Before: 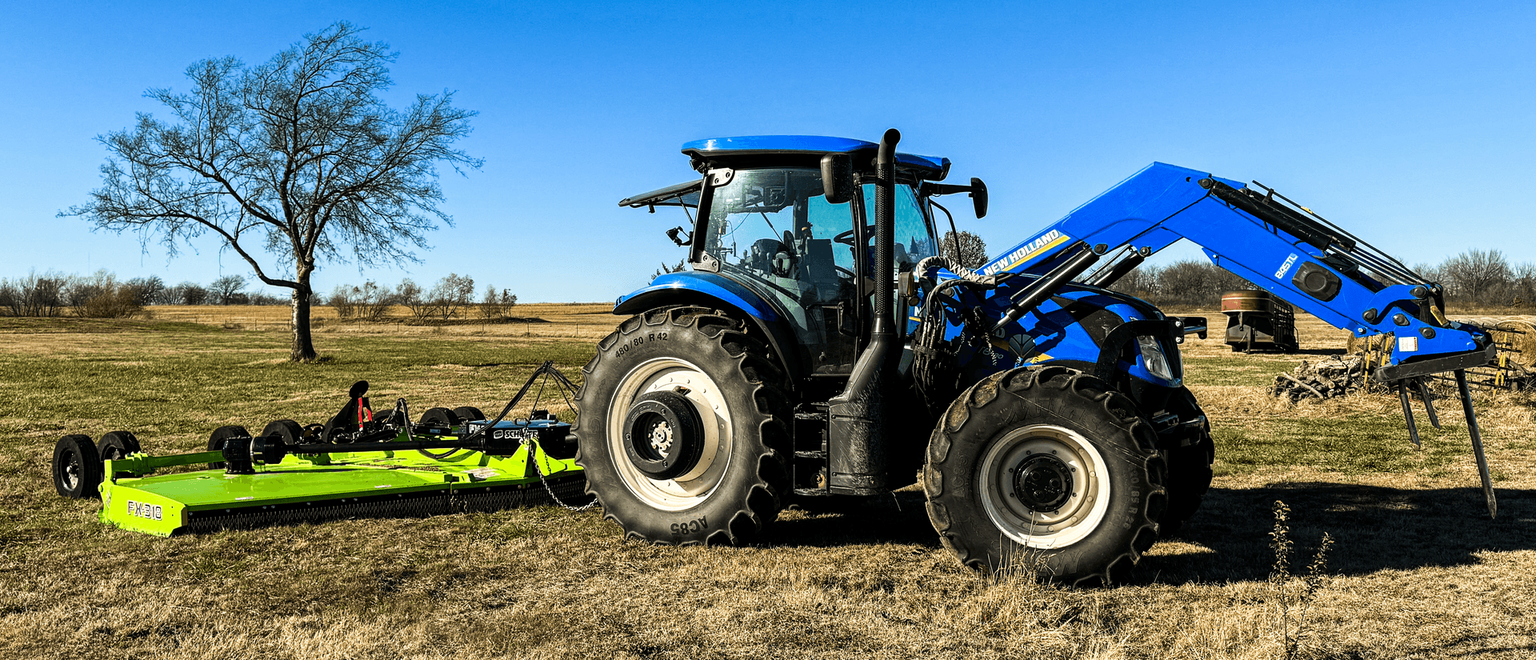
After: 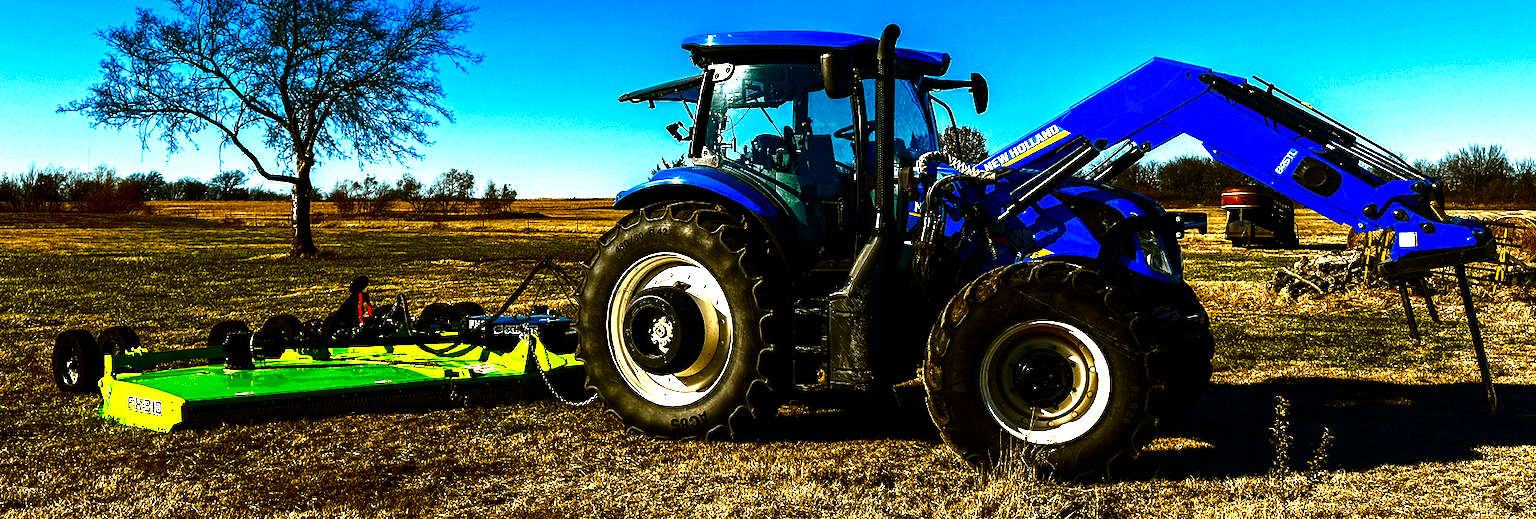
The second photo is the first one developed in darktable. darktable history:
exposure: black level correction 0, exposure 0.596 EV, compensate highlight preservation false
contrast brightness saturation: brightness -0.983, saturation 0.998
crop and rotate: top 15.912%, bottom 5.319%
